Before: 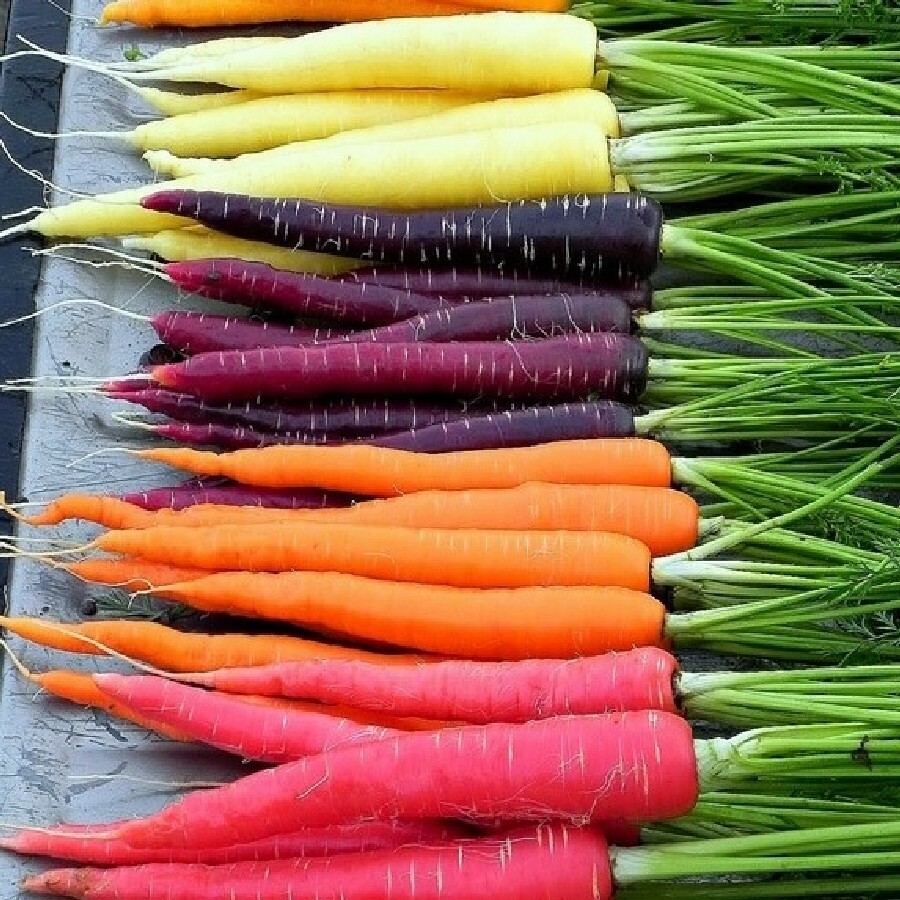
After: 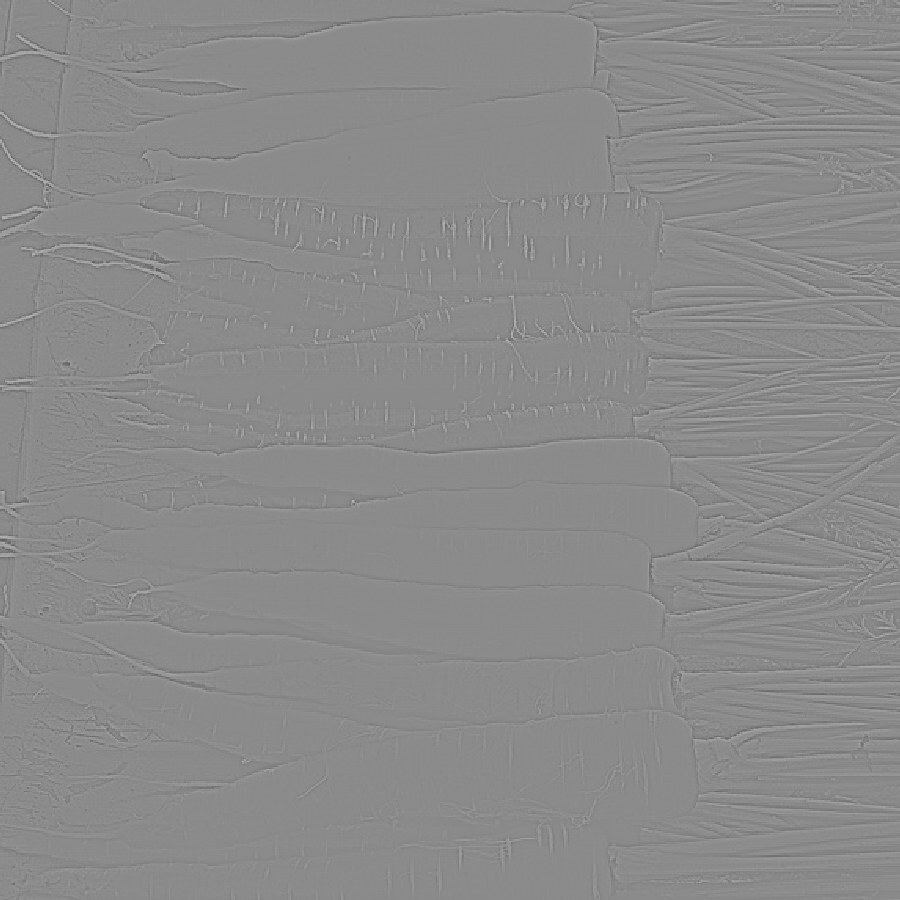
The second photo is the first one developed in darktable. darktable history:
tone curve: curves: ch0 [(0, 0) (0.003, 0.177) (0.011, 0.177) (0.025, 0.176) (0.044, 0.178) (0.069, 0.186) (0.1, 0.194) (0.136, 0.203) (0.177, 0.223) (0.224, 0.255) (0.277, 0.305) (0.335, 0.383) (0.399, 0.467) (0.468, 0.546) (0.543, 0.616) (0.623, 0.694) (0.709, 0.764) (0.801, 0.834) (0.898, 0.901) (1, 1)], preserve colors none
highpass: sharpness 5.84%, contrast boost 8.44%
